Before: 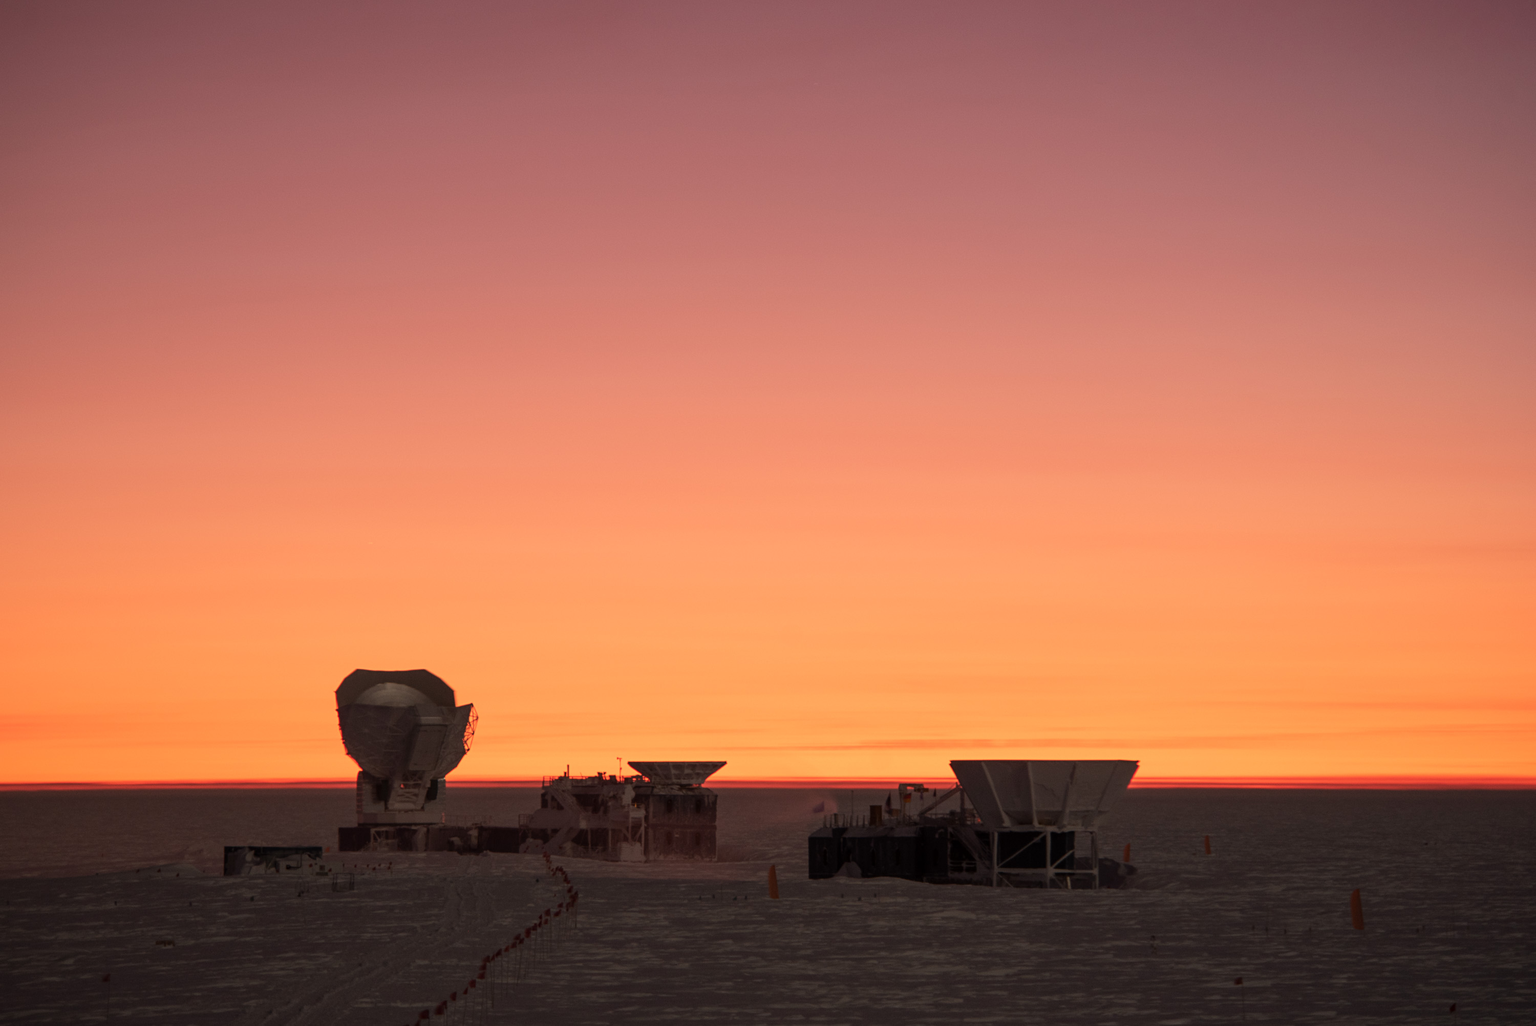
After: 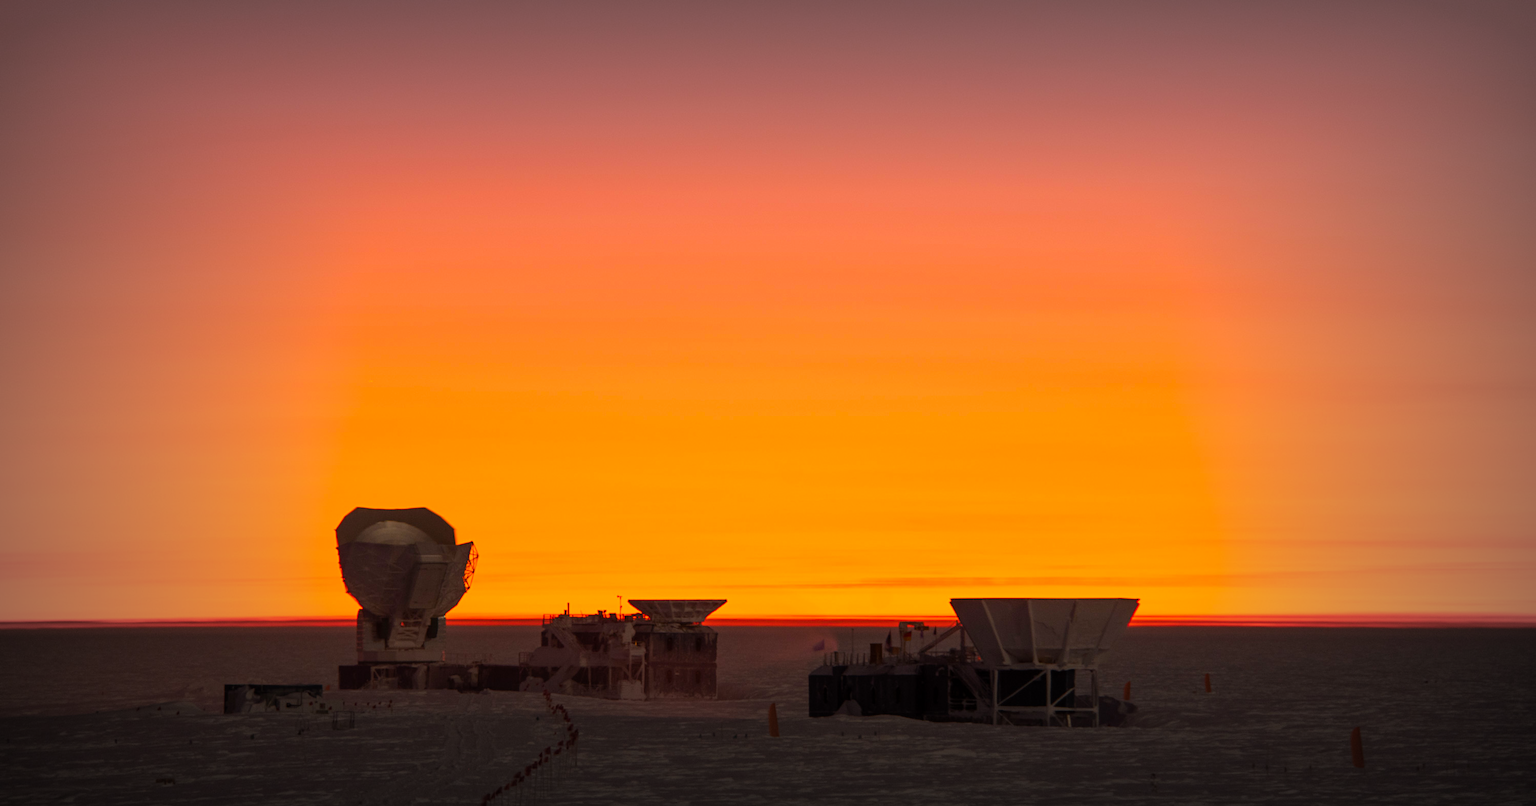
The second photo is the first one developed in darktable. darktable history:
tone equalizer: edges refinement/feathering 500, mask exposure compensation -1.57 EV, preserve details no
color balance rgb: linear chroma grading › global chroma 15.281%, perceptual saturation grading › global saturation 29.482%, global vibrance 20%
vignetting: fall-off start 52.32%, automatic ratio true, width/height ratio 1.317, shape 0.222, unbound false
crop and rotate: top 15.791%, bottom 5.544%
